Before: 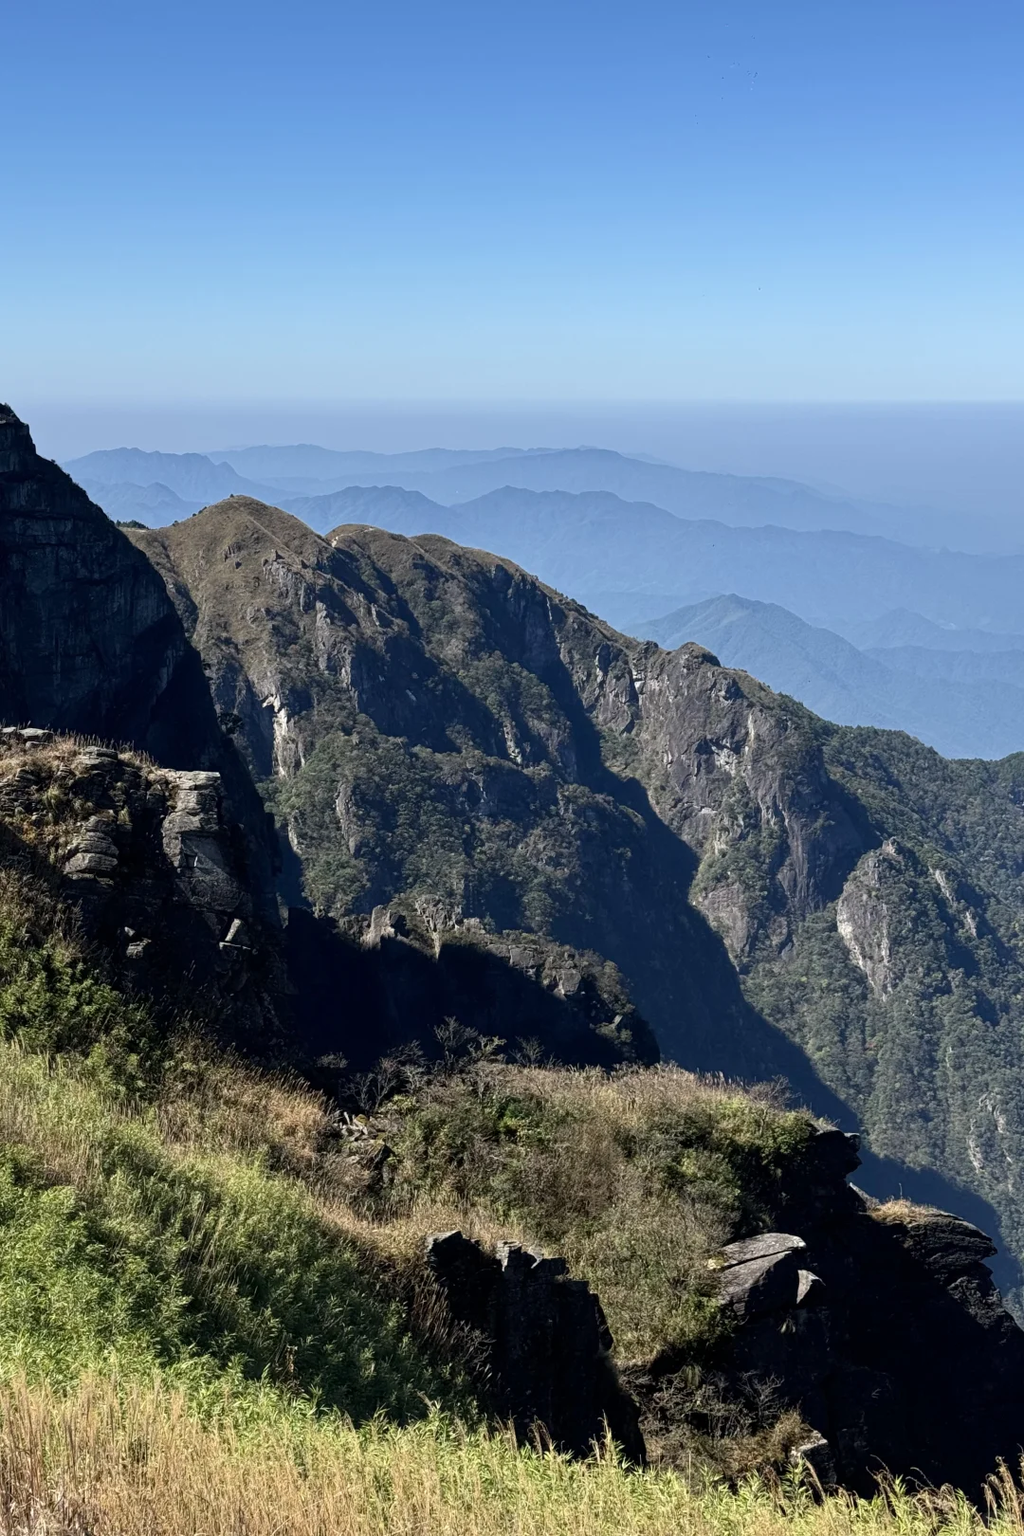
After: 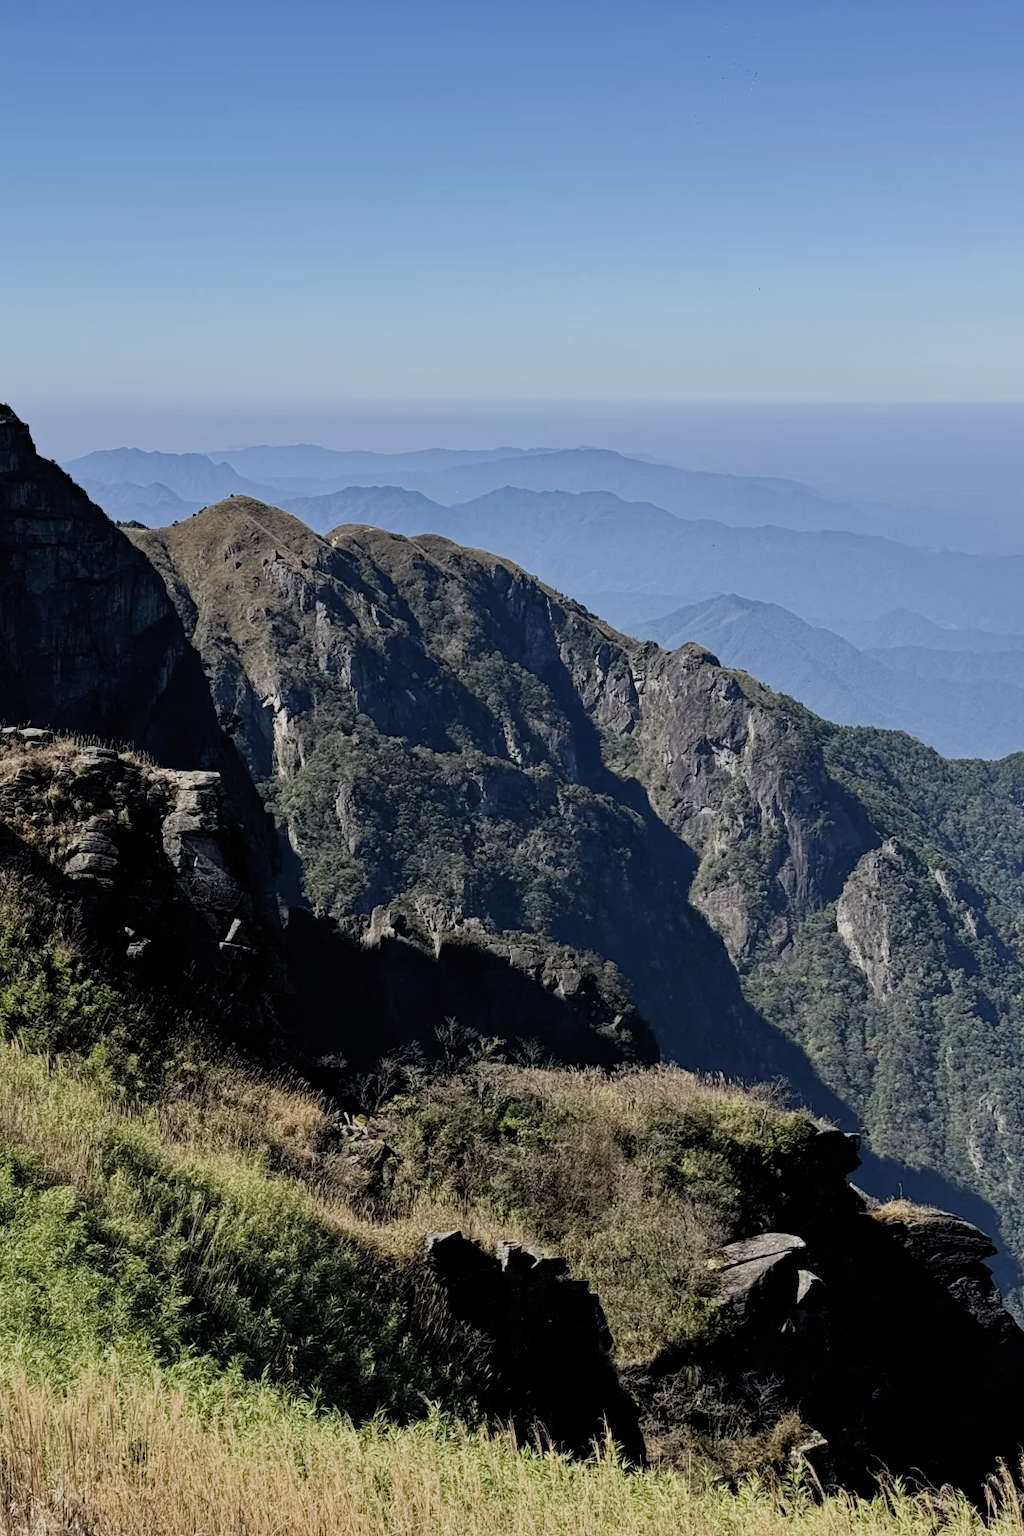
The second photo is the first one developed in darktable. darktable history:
haze removal: compatibility mode true, adaptive false
filmic rgb: black relative exposure -7.65 EV, white relative exposure 4.56 EV, hardness 3.61, color science v4 (2020)
